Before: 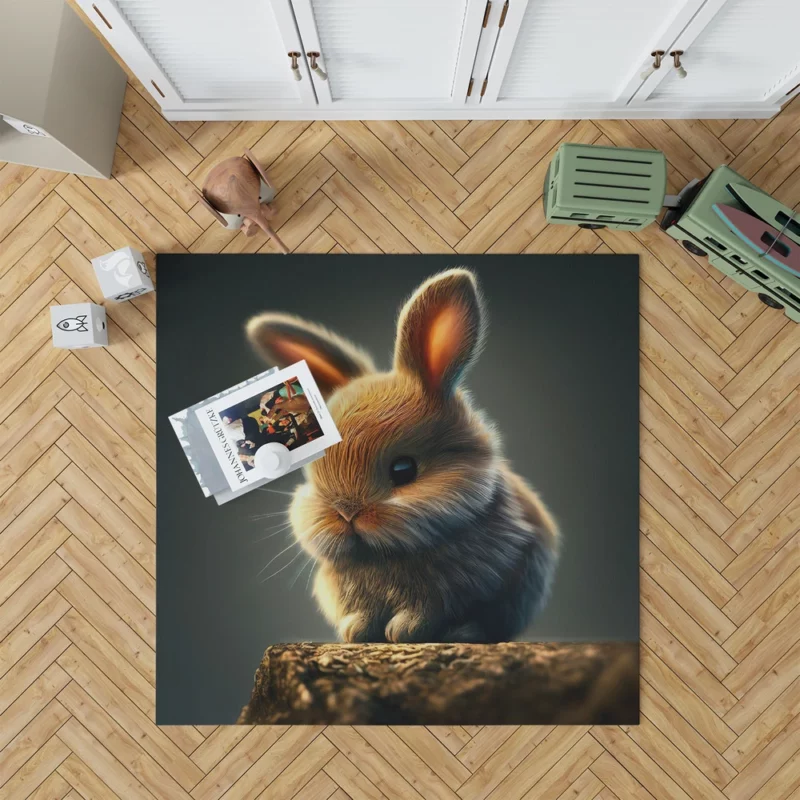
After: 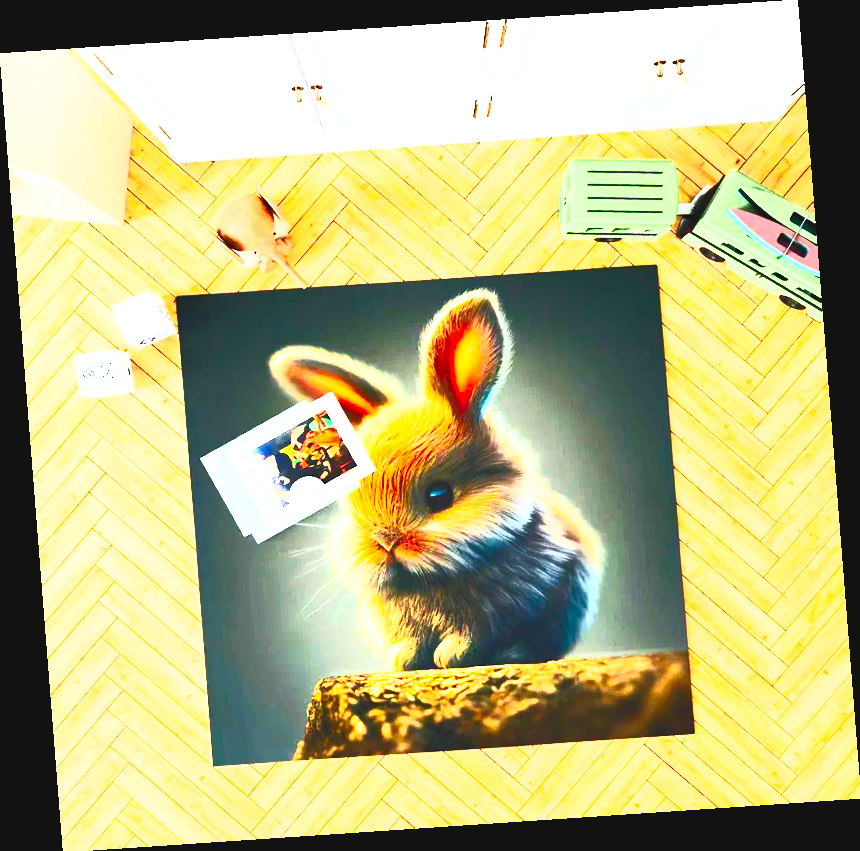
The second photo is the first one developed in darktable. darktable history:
tone equalizer: on, module defaults
base curve: curves: ch0 [(0, 0) (0.007, 0.004) (0.027, 0.03) (0.046, 0.07) (0.207, 0.54) (0.442, 0.872) (0.673, 0.972) (1, 1)], preserve colors none
rotate and perspective: rotation -4.2°, shear 0.006, automatic cropping off
contrast brightness saturation: contrast 1, brightness 1, saturation 1
